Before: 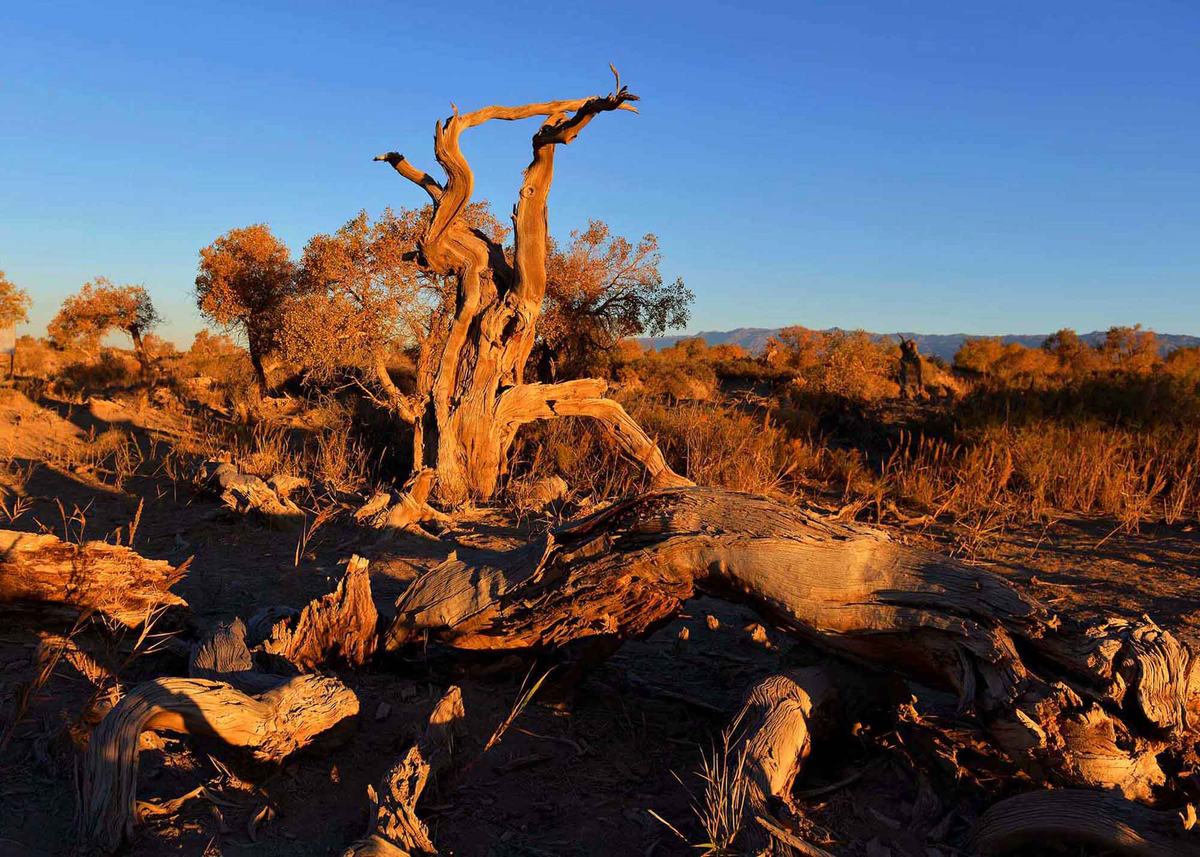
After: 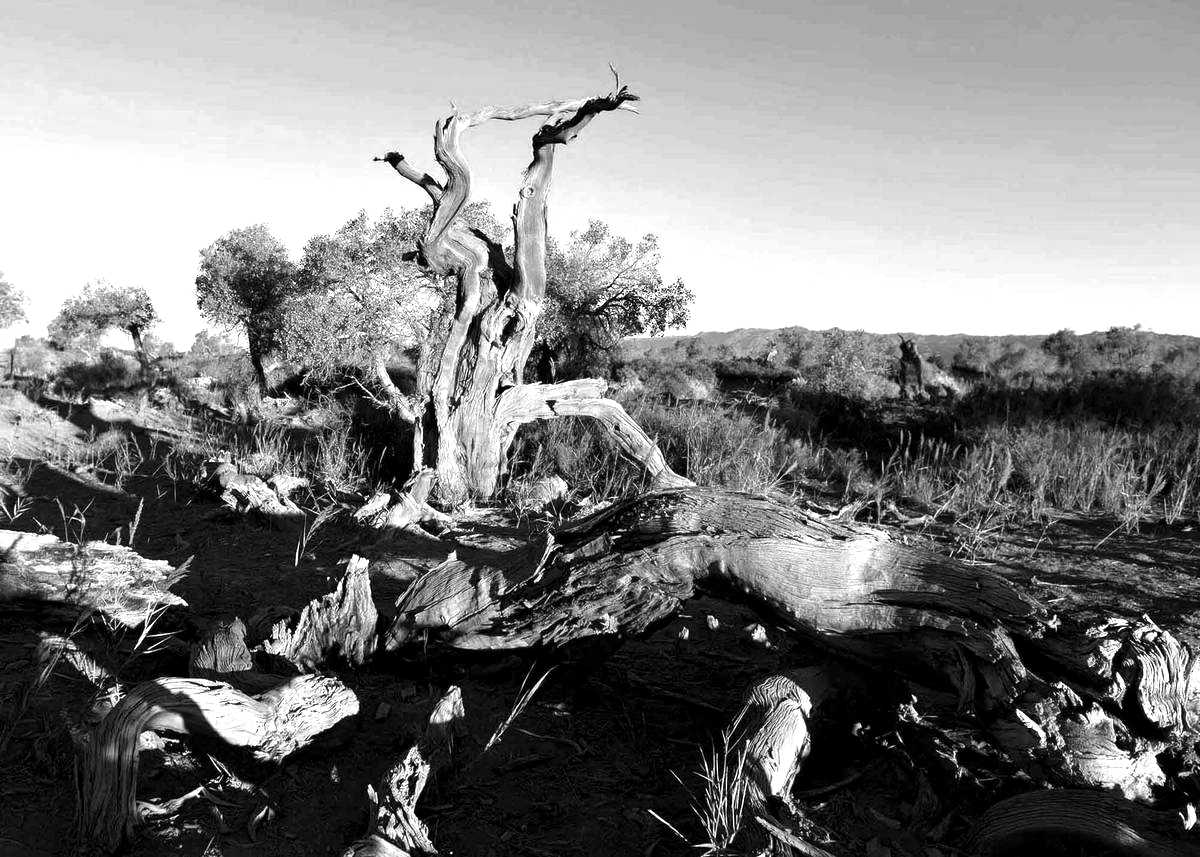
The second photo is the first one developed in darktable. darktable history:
monochrome: on, module defaults
levels: levels [0.012, 0.367, 0.697]
white balance: red 1, blue 1
